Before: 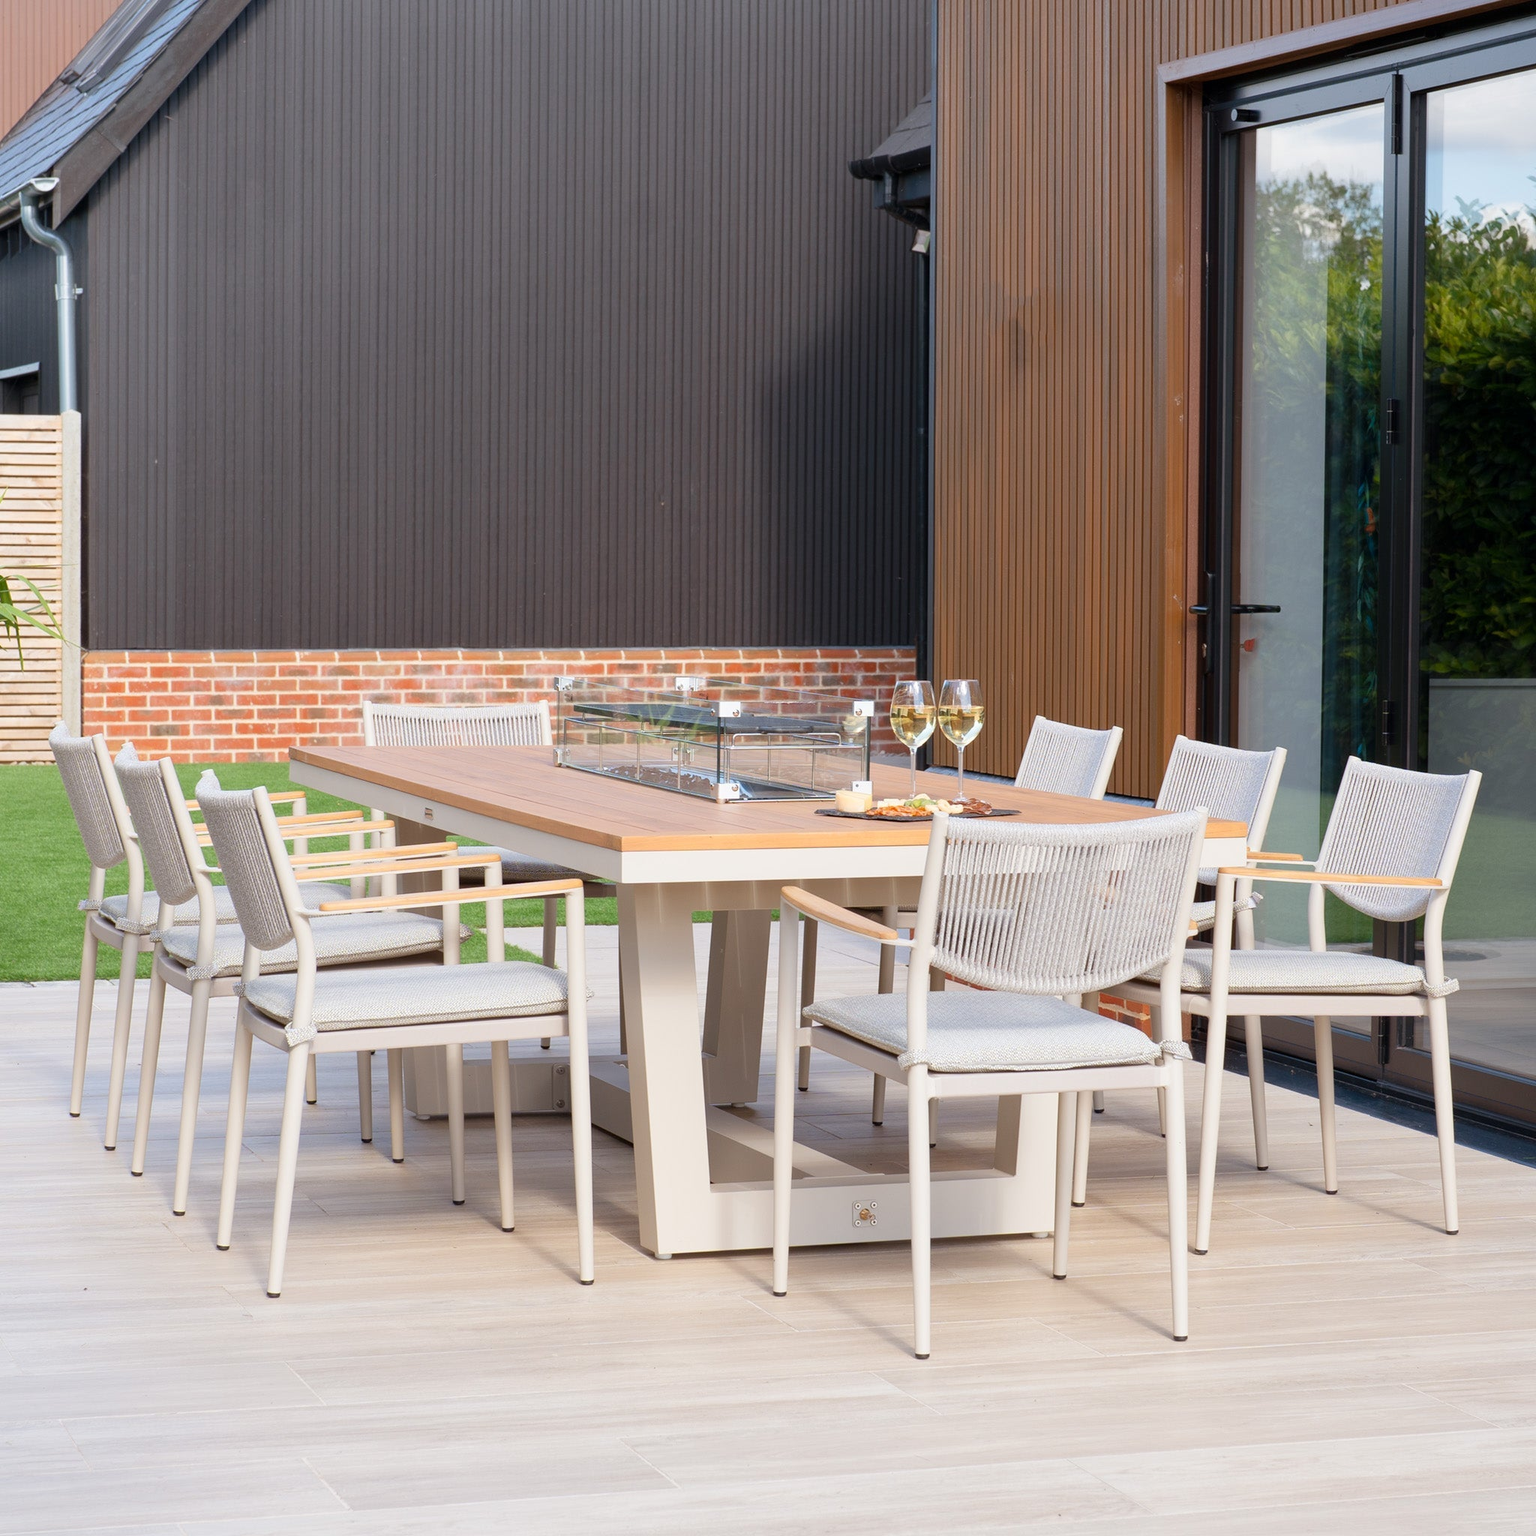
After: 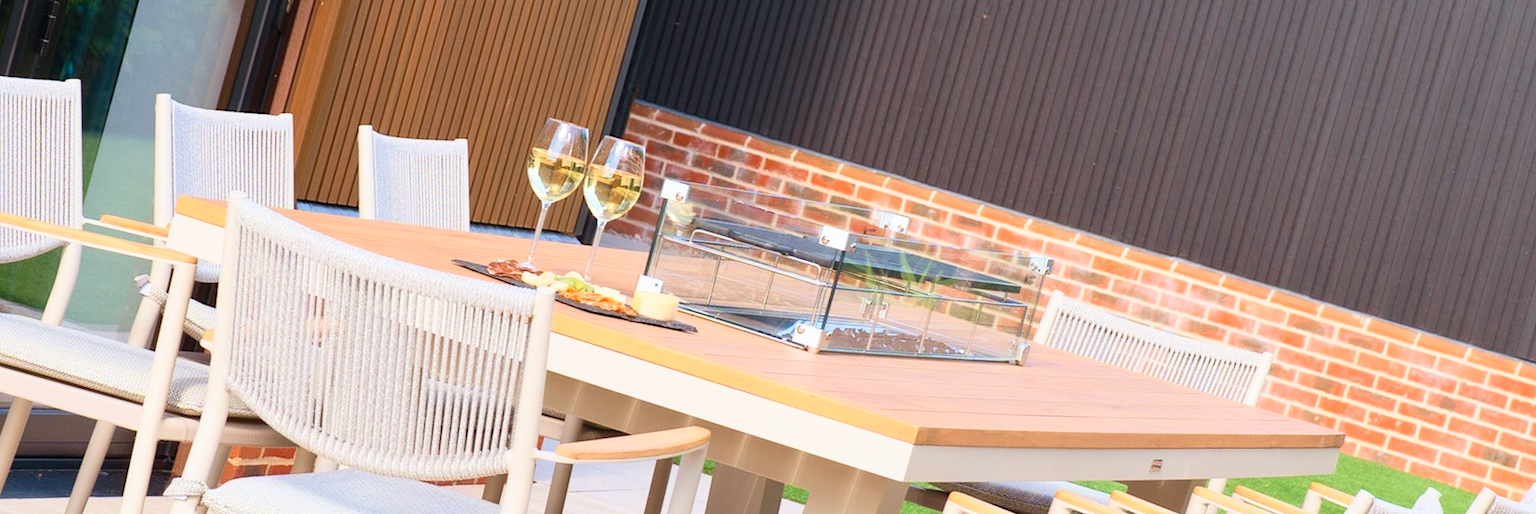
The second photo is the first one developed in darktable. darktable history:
crop and rotate: angle 16.12°, top 30.835%, bottom 35.653%
velvia: on, module defaults
contrast brightness saturation: contrast 0.2, brightness 0.16, saturation 0.22
exposure: compensate highlight preservation false
